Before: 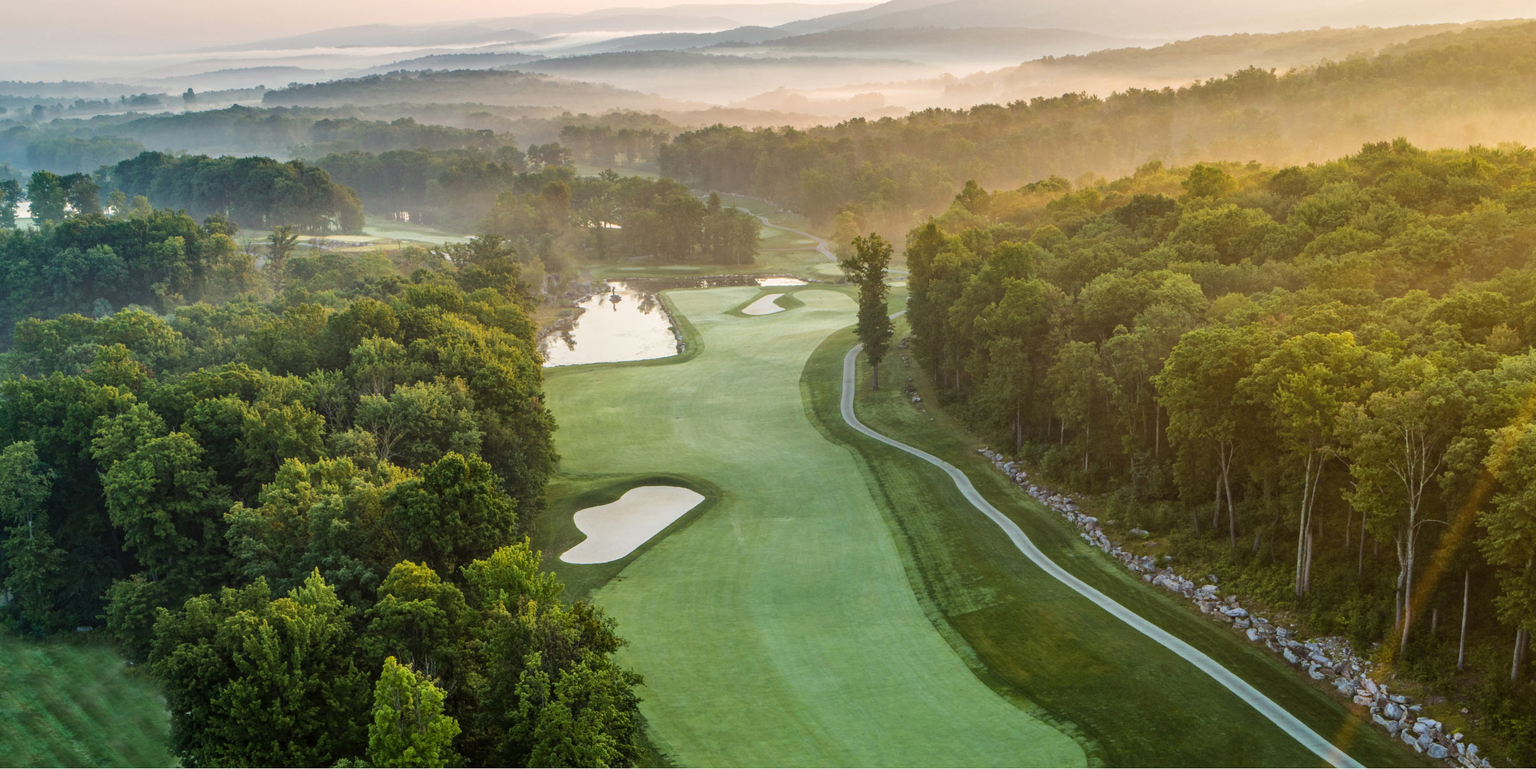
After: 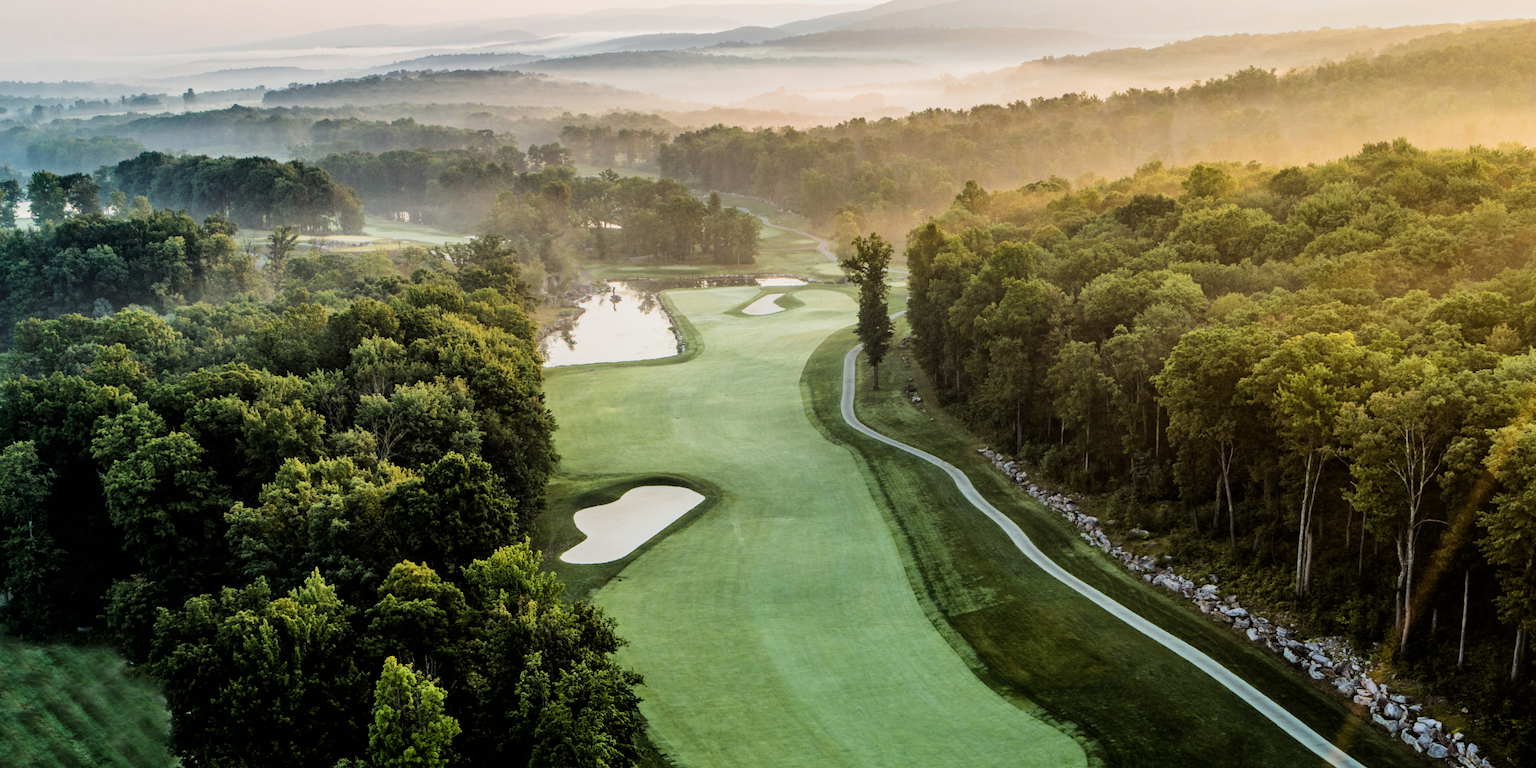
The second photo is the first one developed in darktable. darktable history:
filmic rgb: black relative exposure -5 EV, white relative exposure 3.5 EV, hardness 3.19, contrast 1.5, highlights saturation mix -50%
